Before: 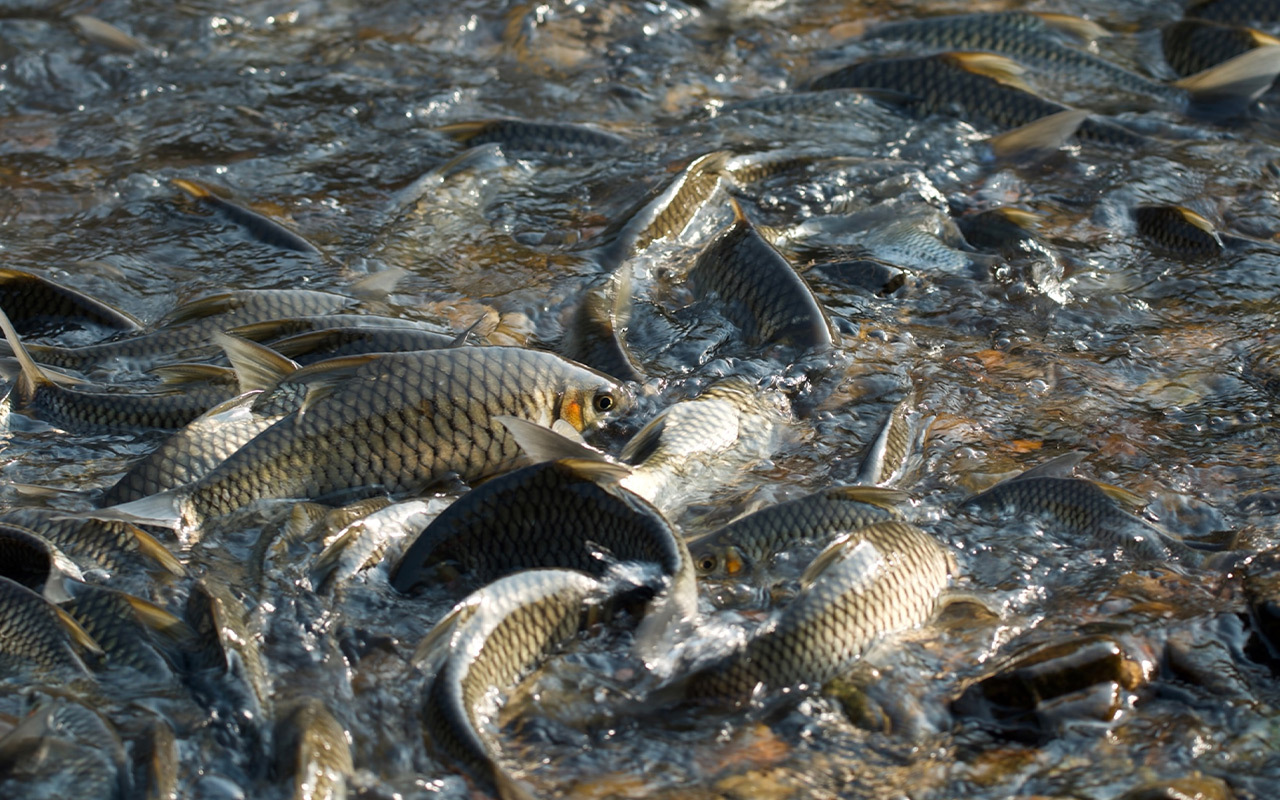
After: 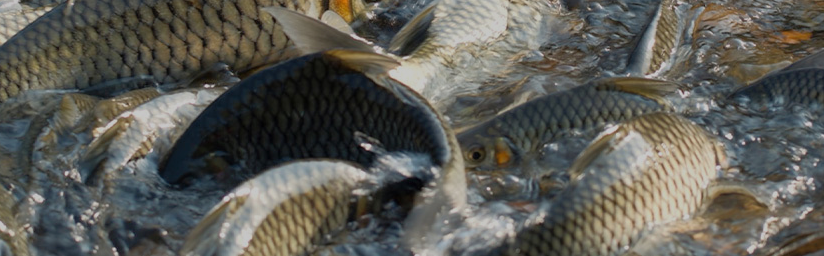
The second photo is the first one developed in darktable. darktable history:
shadows and highlights: on, module defaults
crop: left 18.091%, top 51.13%, right 17.525%, bottom 16.85%
exposure: exposure -0.582 EV, compensate highlight preservation false
